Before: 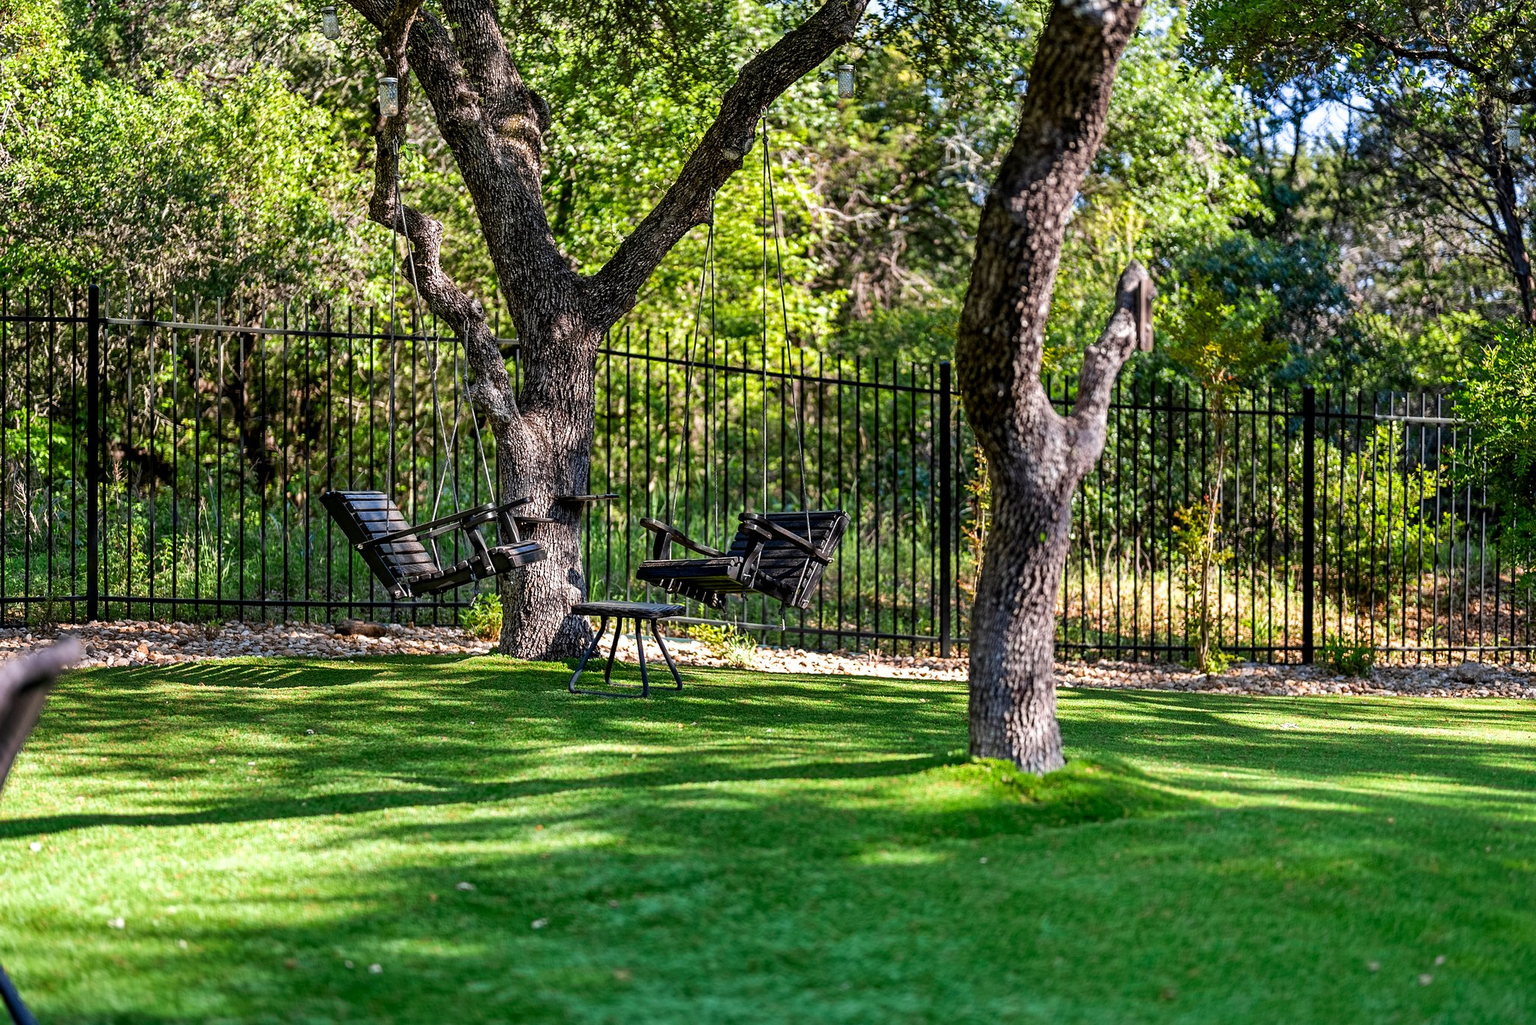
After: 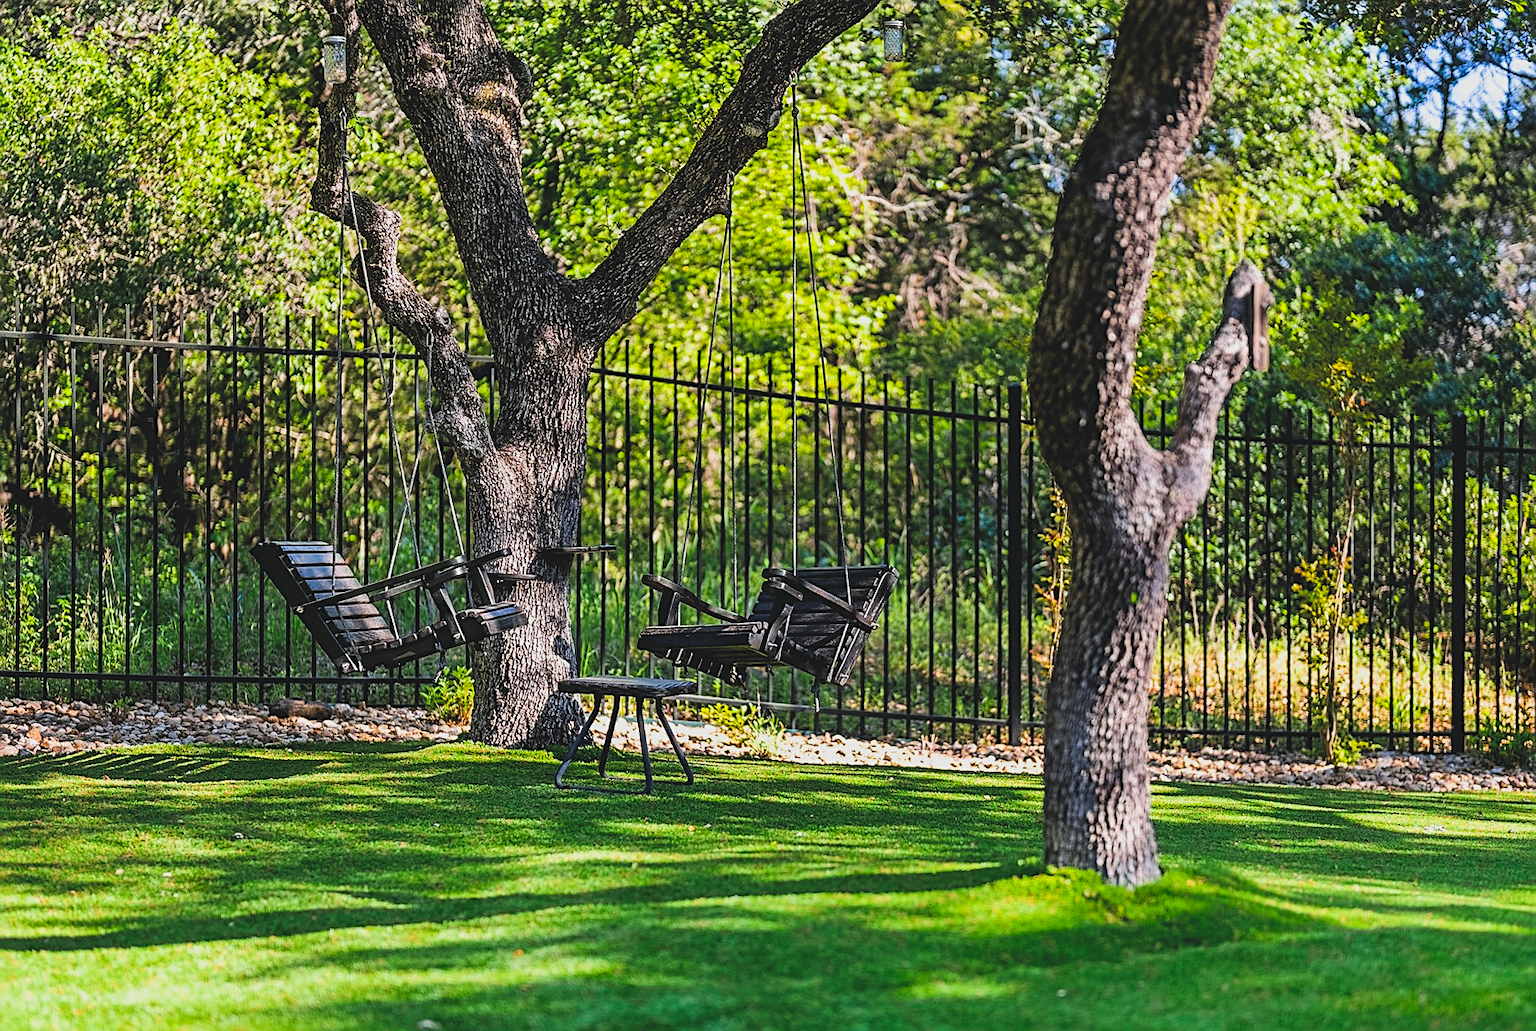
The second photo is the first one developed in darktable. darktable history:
crop and rotate: left 7.514%, top 4.69%, right 10.608%, bottom 12.946%
color balance rgb: shadows lift › chroma 1.007%, shadows lift › hue 215.99°, perceptual saturation grading › global saturation 34.169%, contrast -10.593%
sharpen: on, module defaults
exposure: black level correction -0.027, compensate highlight preservation false
filmic rgb: middle gray luminance 9.79%, black relative exposure -8.58 EV, white relative exposure 3.32 EV, target black luminance 0%, hardness 5.21, latitude 44.62%, contrast 1.303, highlights saturation mix 5.23%, shadows ↔ highlights balance 25.11%
